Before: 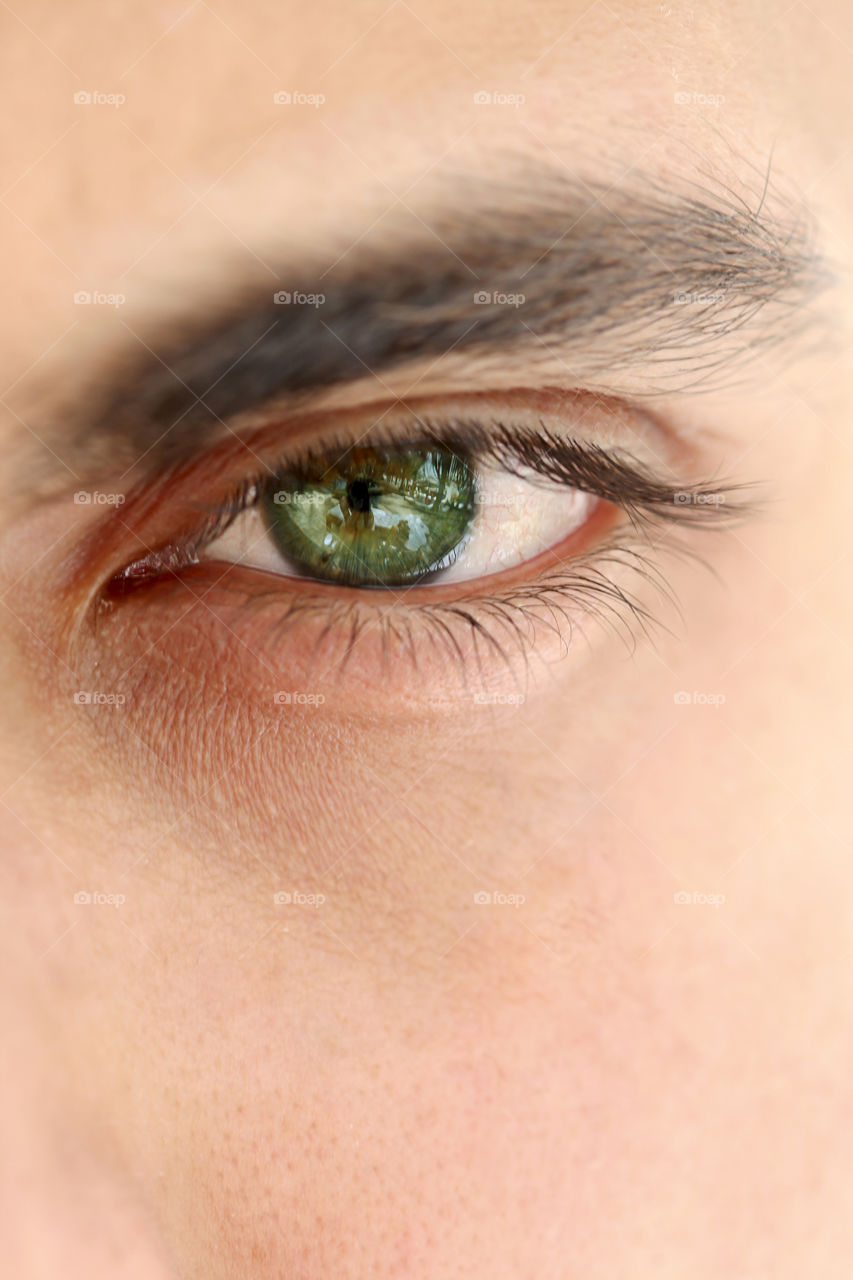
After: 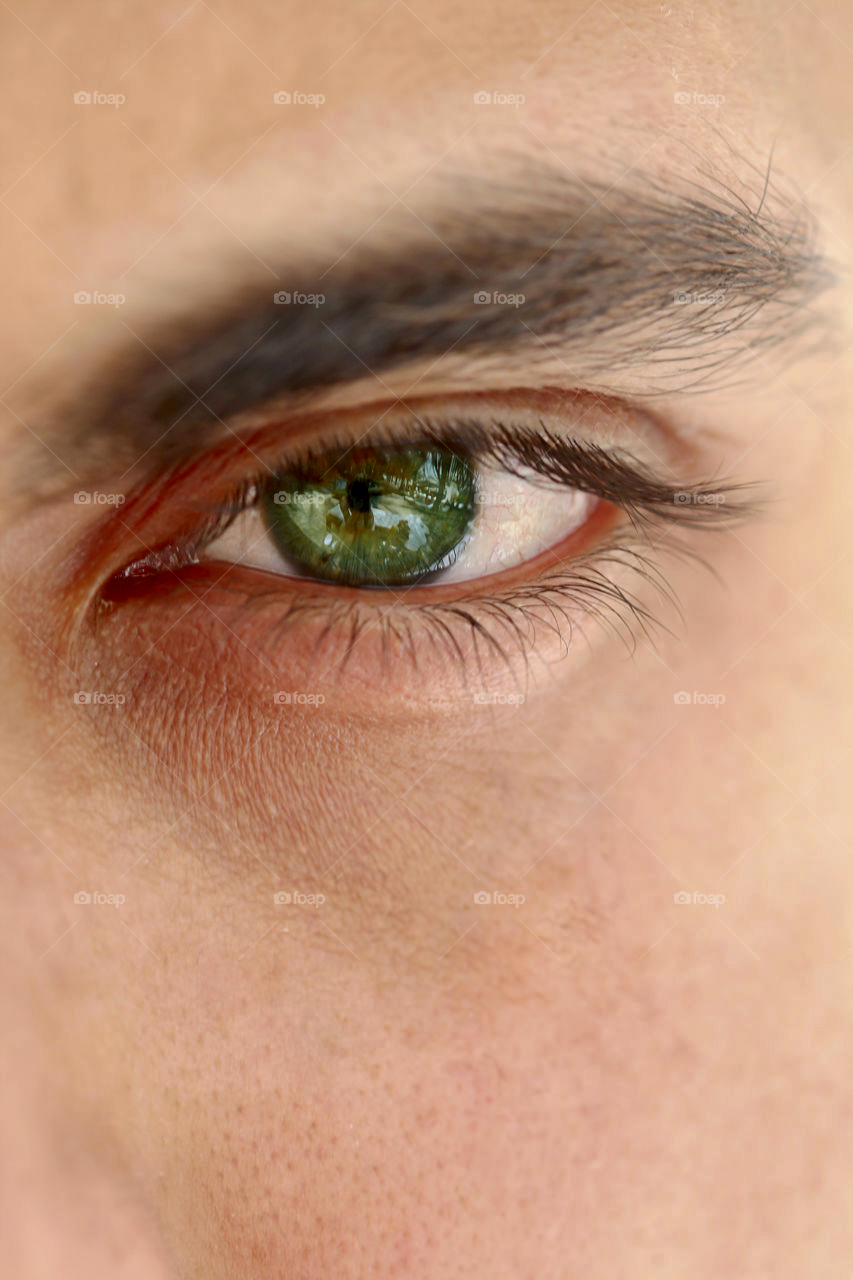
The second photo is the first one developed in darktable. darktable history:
exposure: compensate exposure bias true, compensate highlight preservation false
shadows and highlights: on, module defaults
contrast brightness saturation: contrast 0.068, brightness -0.134, saturation 0.05
